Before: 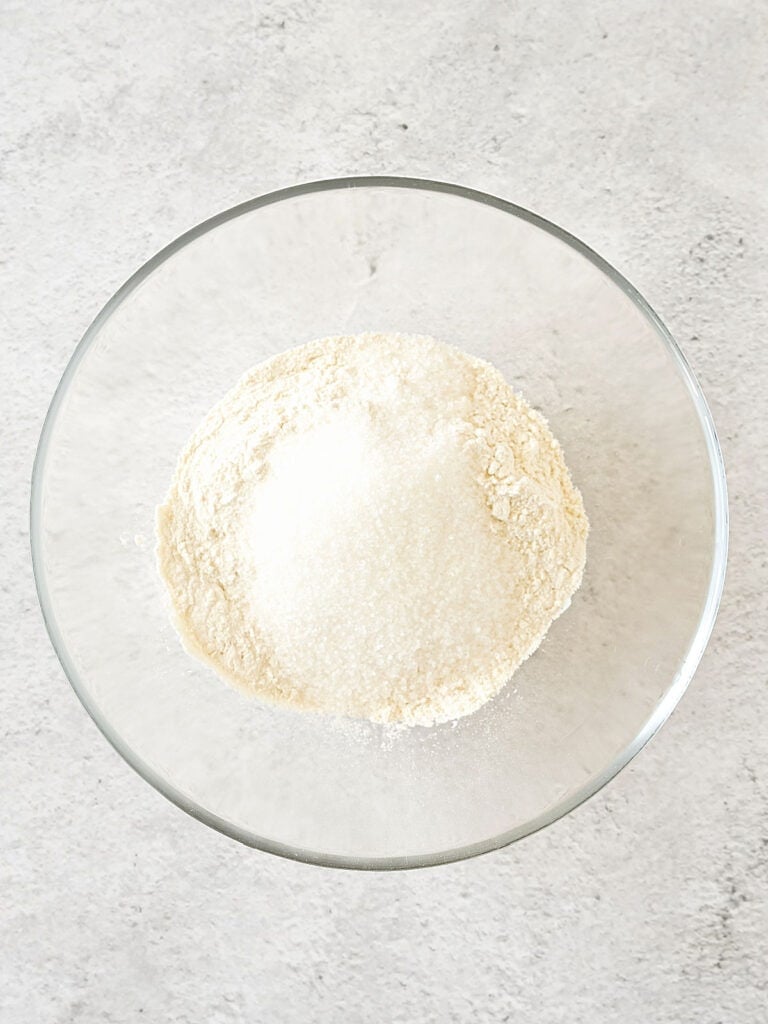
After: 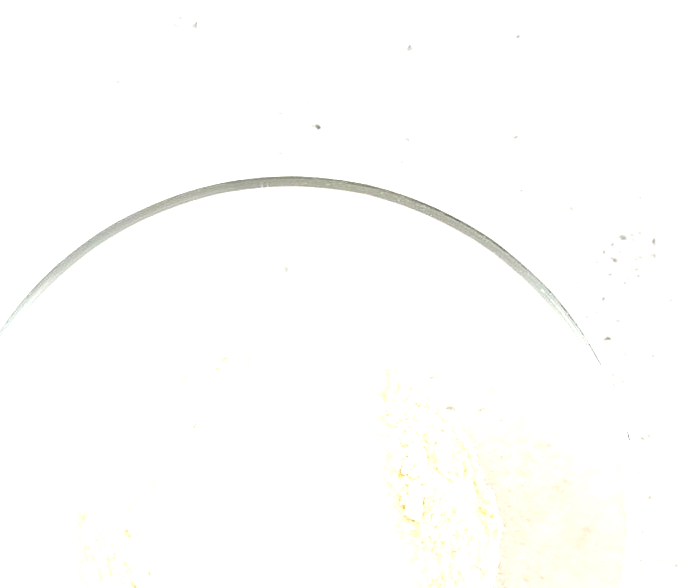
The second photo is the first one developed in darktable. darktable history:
tone equalizer: smoothing diameter 24.77%, edges refinement/feathering 9.53, preserve details guided filter
crop and rotate: left 11.447%, bottom 42.492%
exposure: black level correction 0, exposure 0.952 EV, compensate highlight preservation false
